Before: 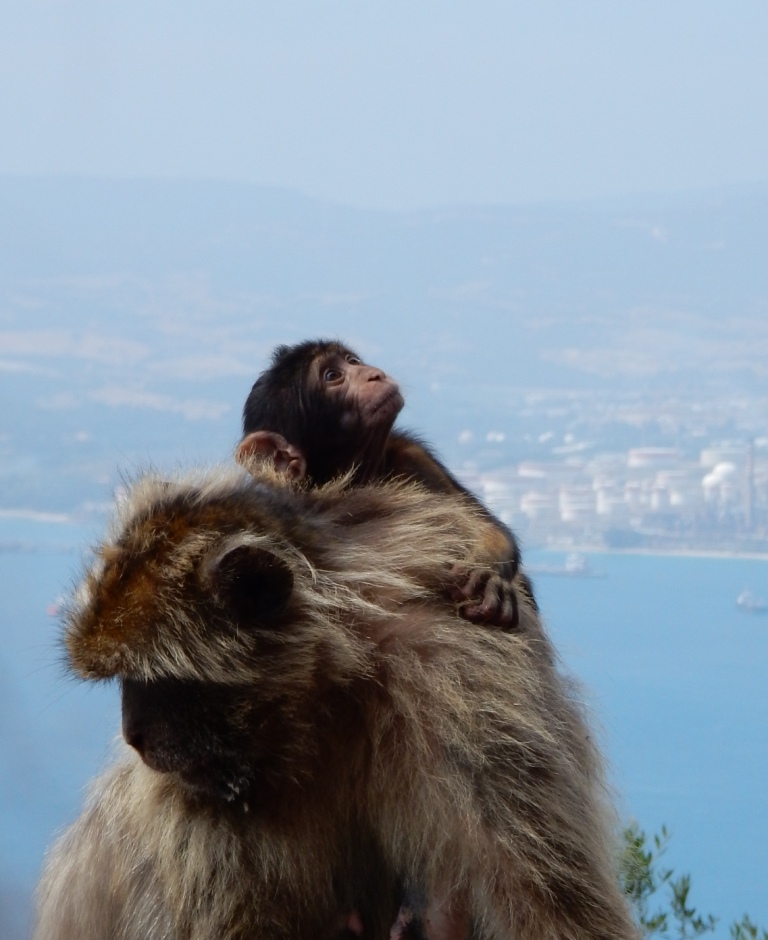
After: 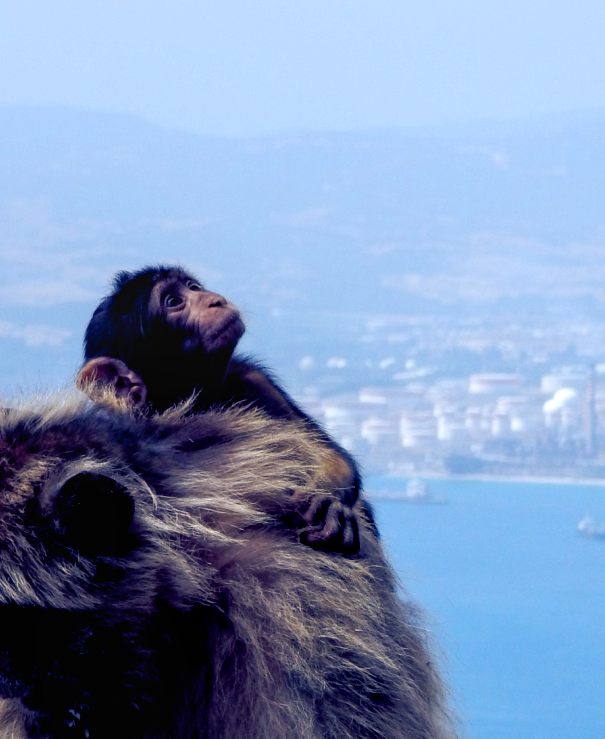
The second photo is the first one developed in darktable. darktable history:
color balance rgb: shadows lift › luminance -41.13%, shadows lift › chroma 14.13%, shadows lift › hue 260°, power › luminance -3.76%, power › chroma 0.56%, power › hue 40.37°, highlights gain › luminance 16.81%, highlights gain › chroma 2.94%, highlights gain › hue 260°, global offset › luminance -0.29%, global offset › chroma 0.31%, global offset › hue 260°, perceptual saturation grading › global saturation 20%, perceptual saturation grading › highlights -13.92%, perceptual saturation grading › shadows 50%
crop and rotate: left 20.74%, top 7.912%, right 0.375%, bottom 13.378%
local contrast: on, module defaults
